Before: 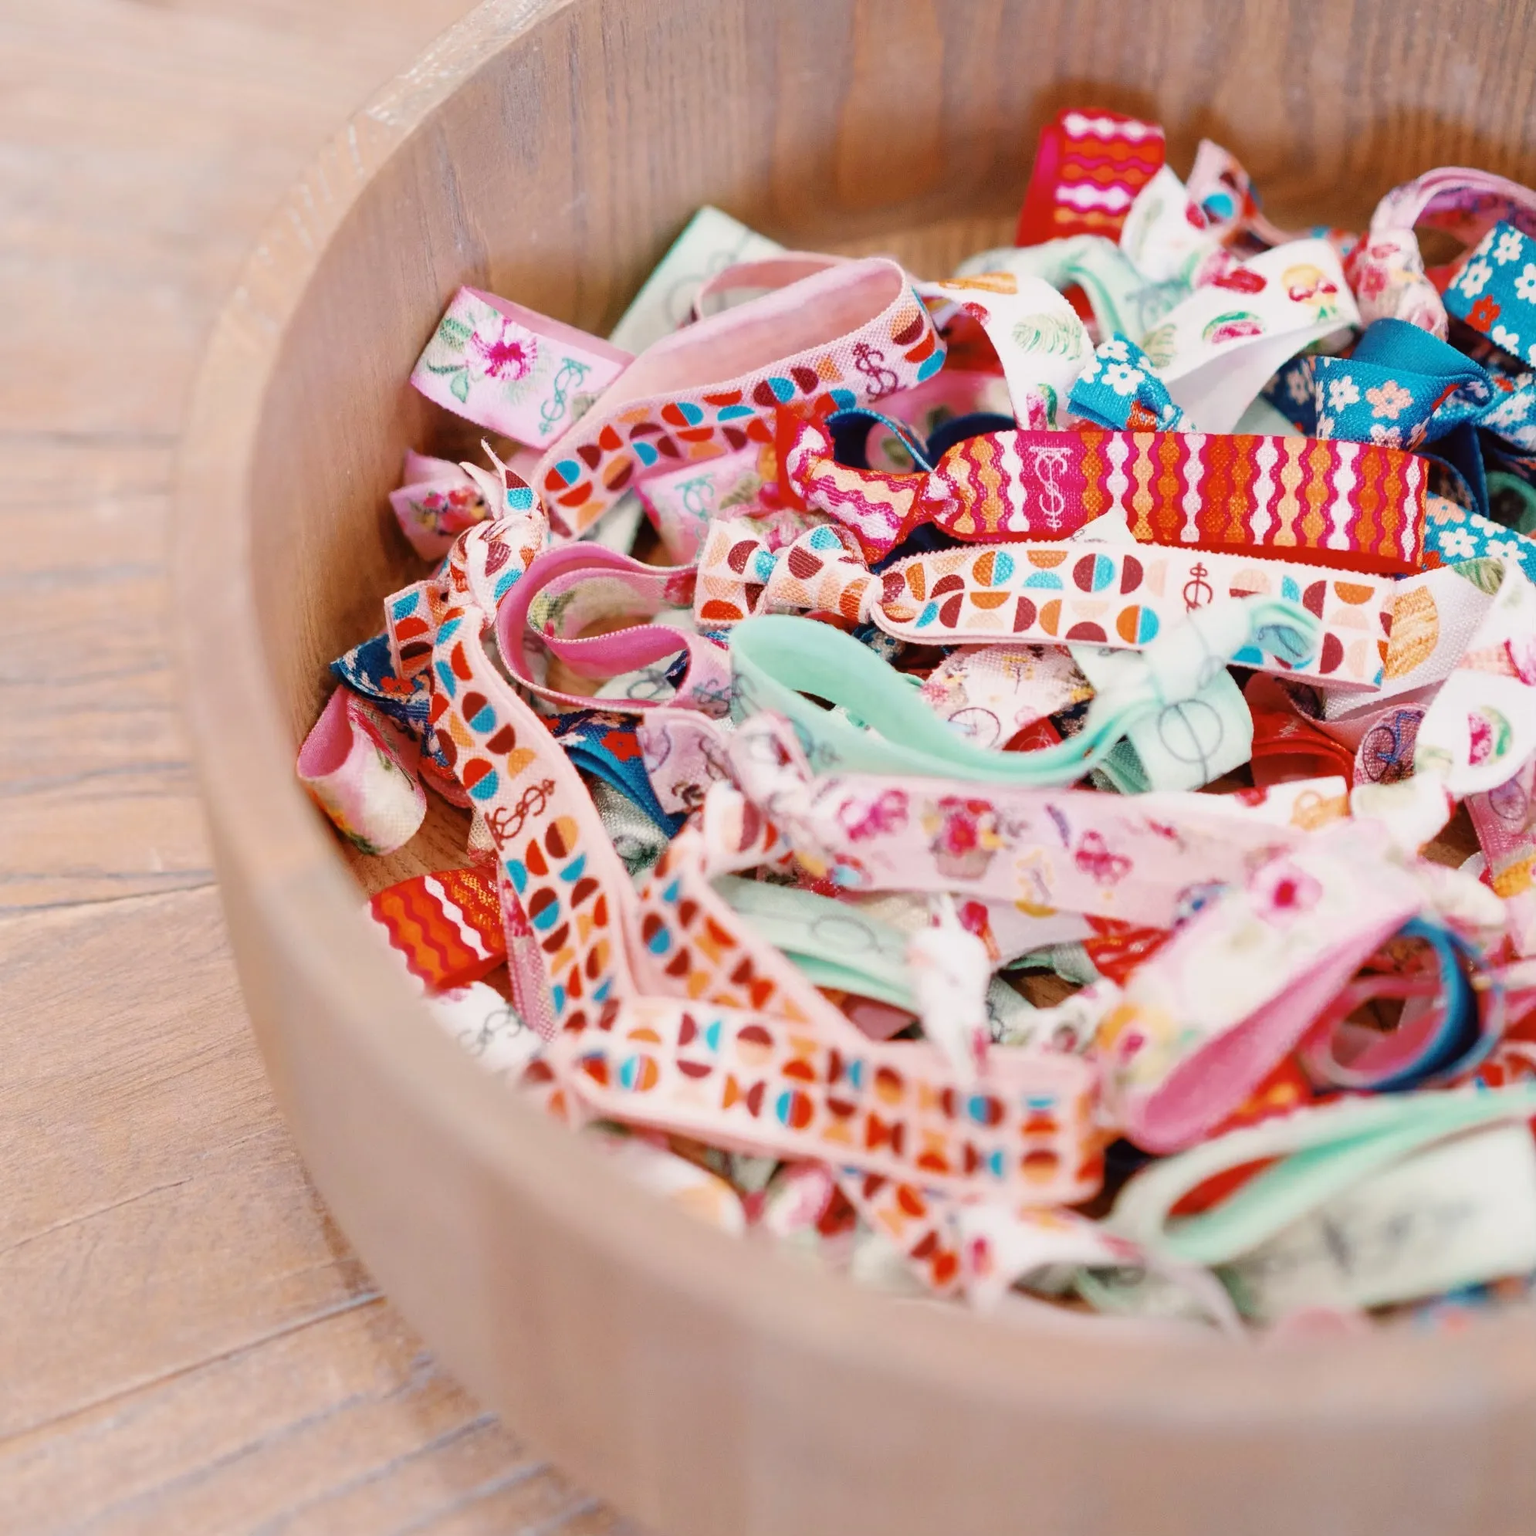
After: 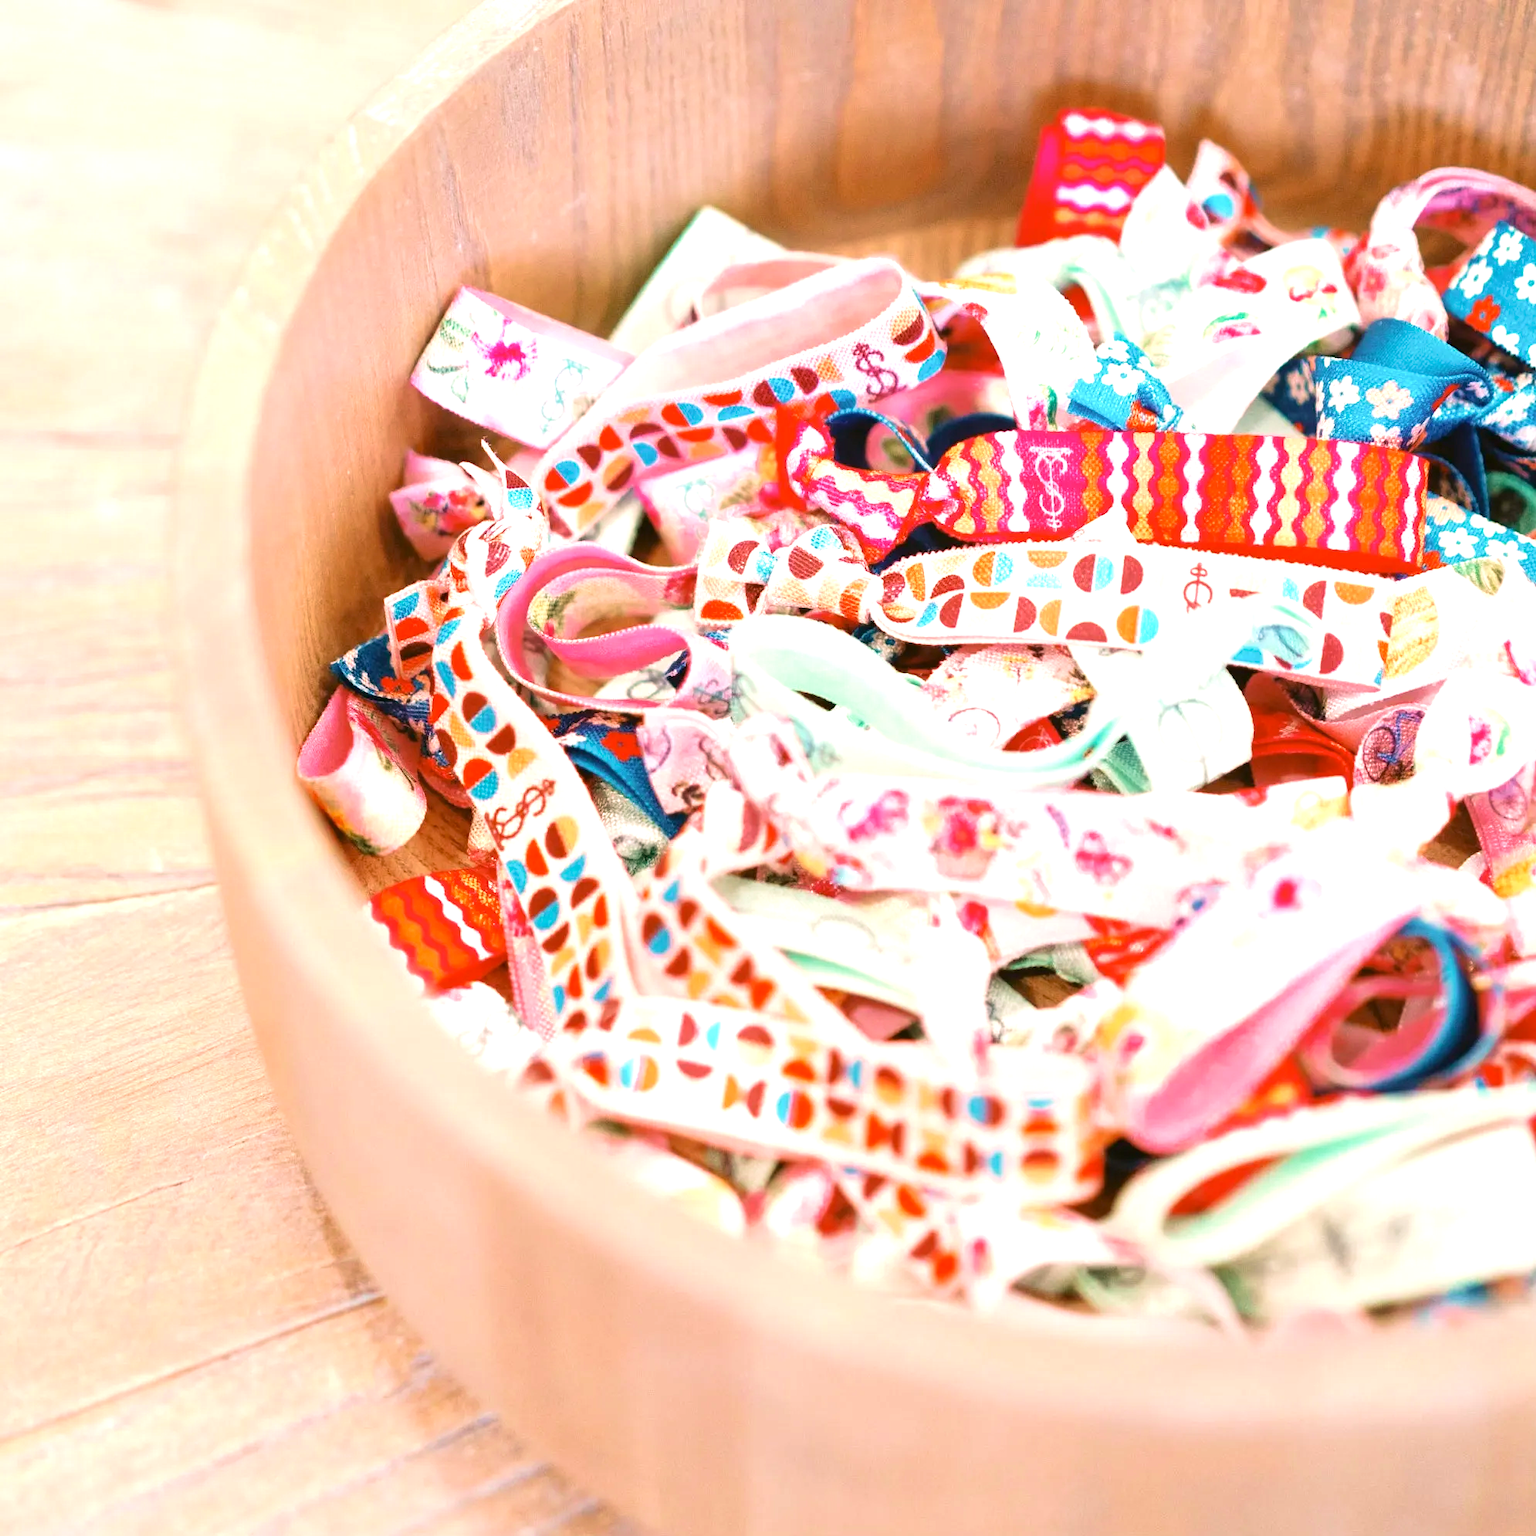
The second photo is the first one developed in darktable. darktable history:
velvia: on, module defaults
color correction: highlights a* 4.02, highlights b* 4.98, shadows a* -7.55, shadows b* 4.98
exposure: black level correction 0, exposure 0.9 EV, compensate highlight preservation false
